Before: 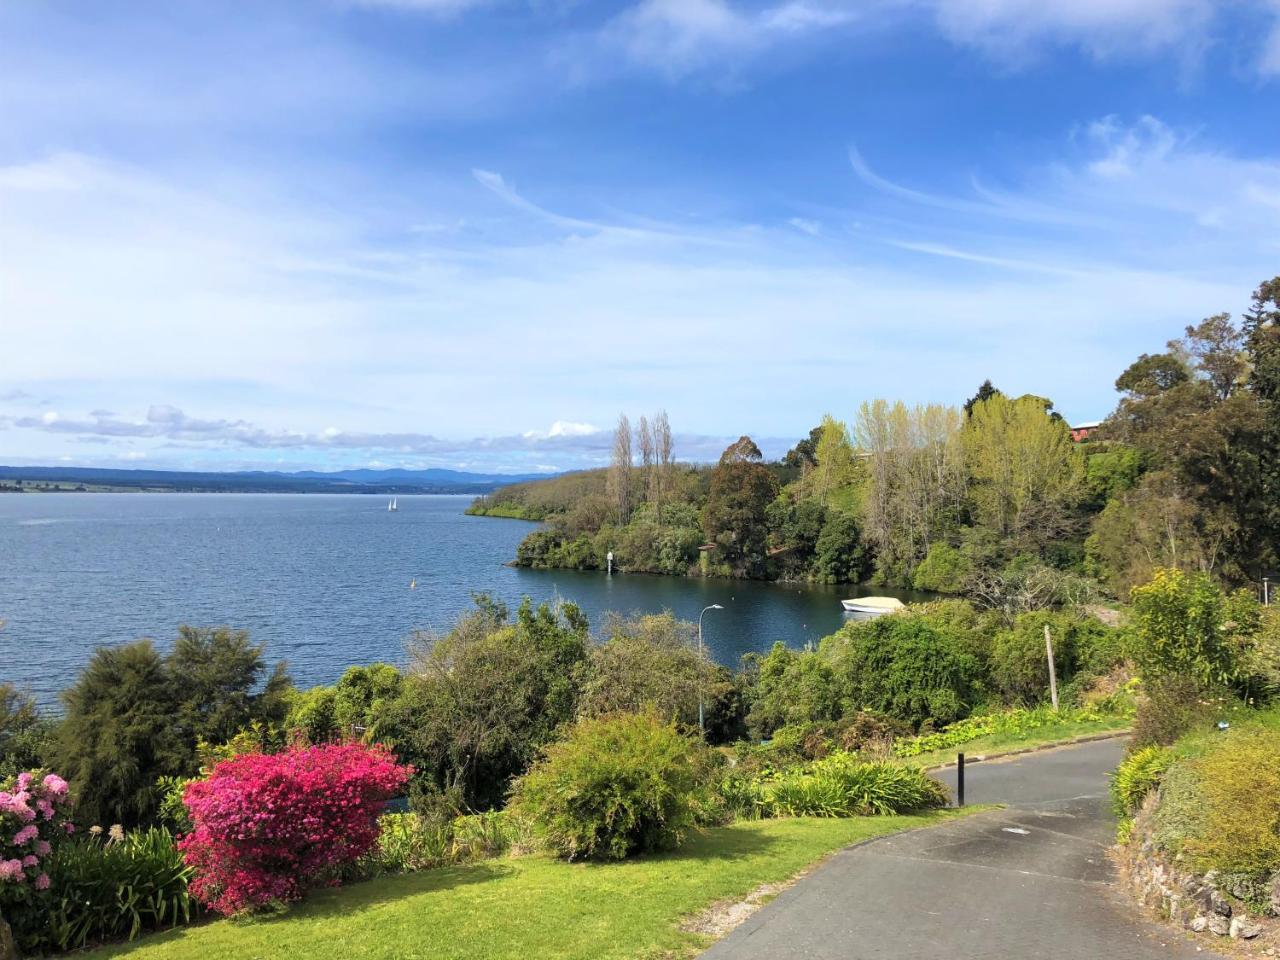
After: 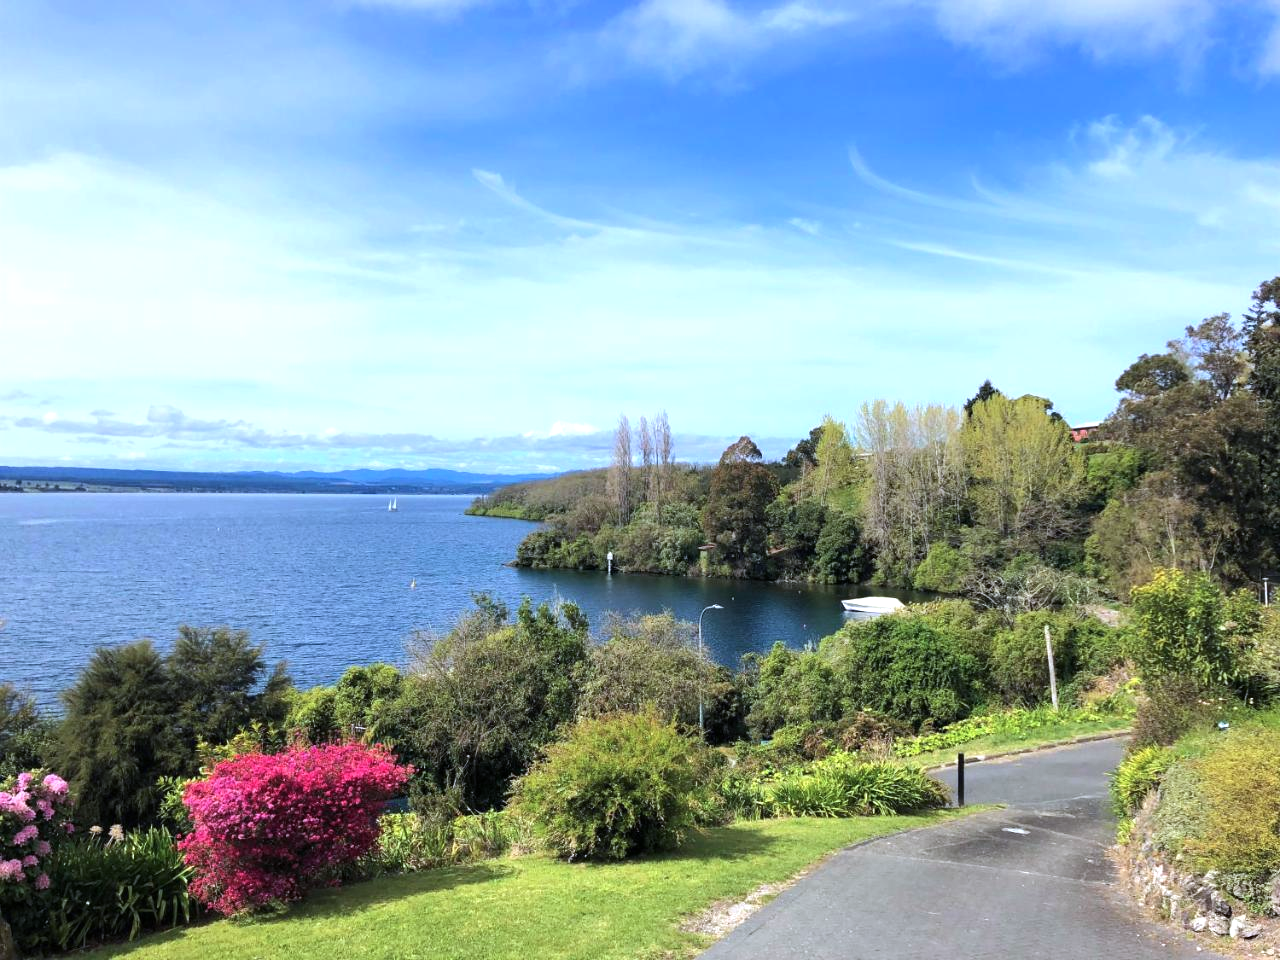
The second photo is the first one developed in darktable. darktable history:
tone equalizer: -8 EV -0.417 EV, -7 EV -0.389 EV, -6 EV -0.333 EV, -5 EV -0.222 EV, -3 EV 0.222 EV, -2 EV 0.333 EV, -1 EV 0.389 EV, +0 EV 0.417 EV, edges refinement/feathering 500, mask exposure compensation -1.57 EV, preserve details no
color calibration: illuminant as shot in camera, x 0.37, y 0.382, temperature 4313.32 K
